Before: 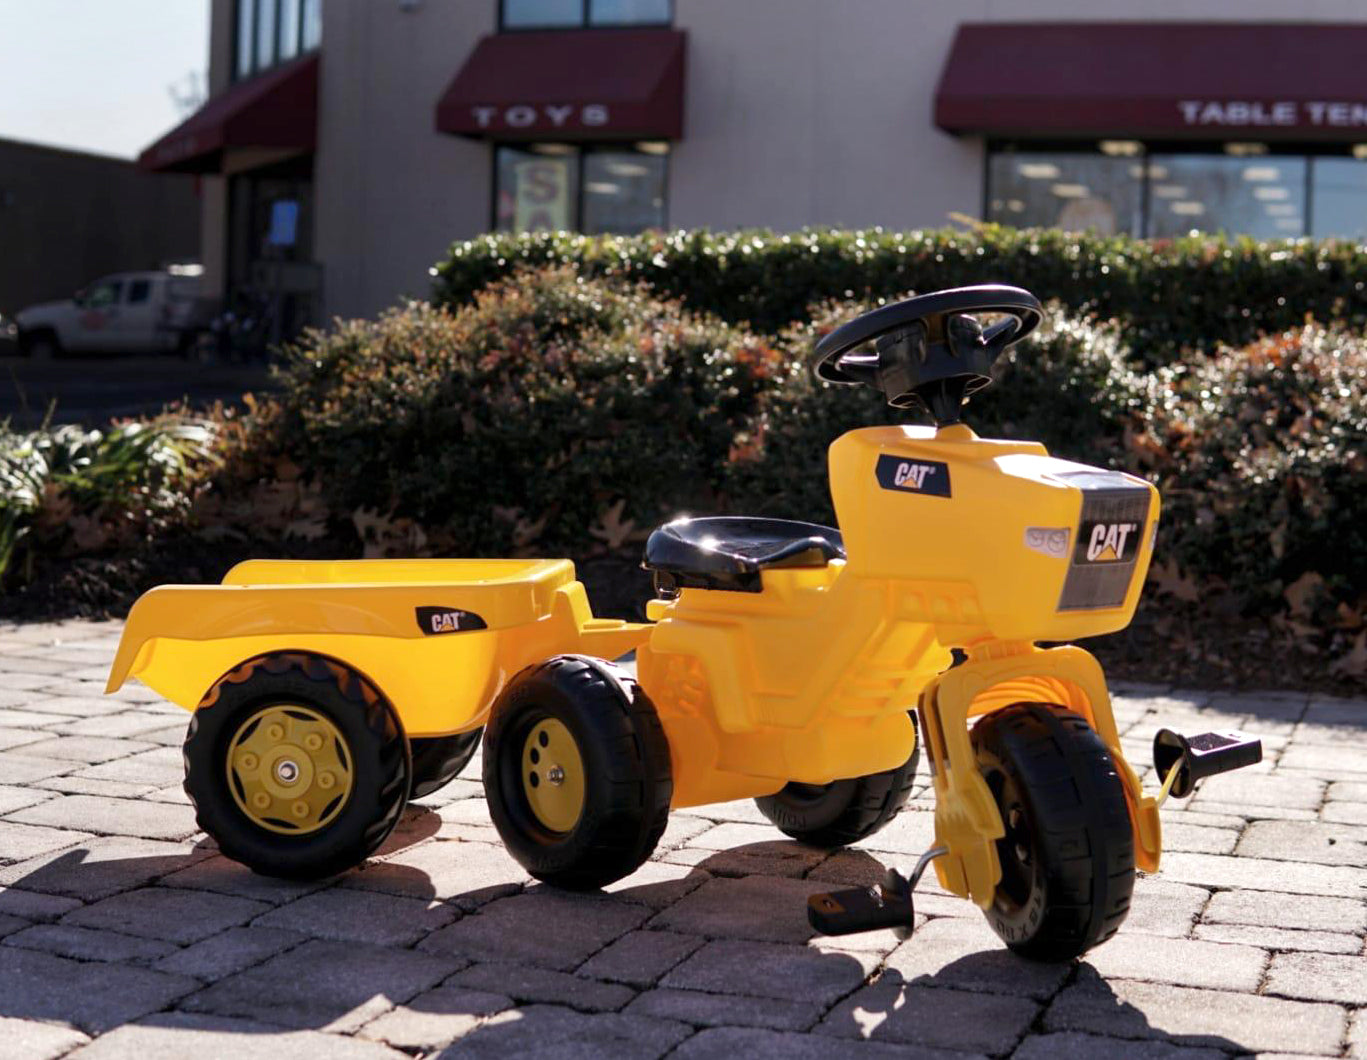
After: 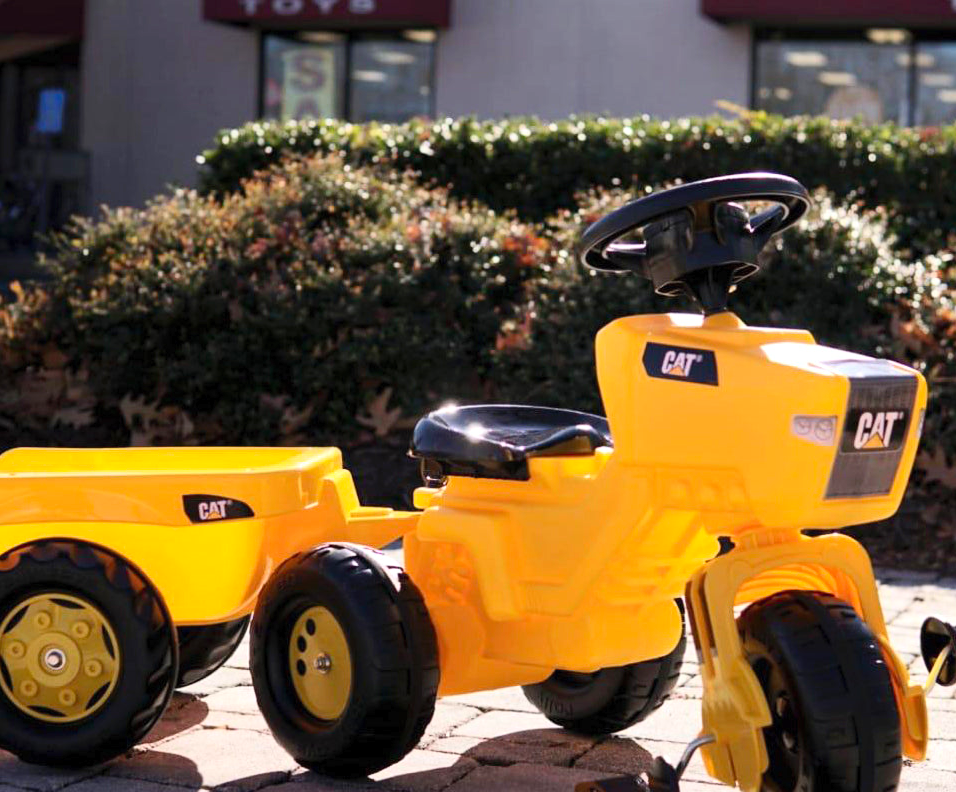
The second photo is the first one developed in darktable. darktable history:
contrast brightness saturation: contrast 0.2, brightness 0.16, saturation 0.22
crop and rotate: left 17.046%, top 10.659%, right 12.989%, bottom 14.553%
